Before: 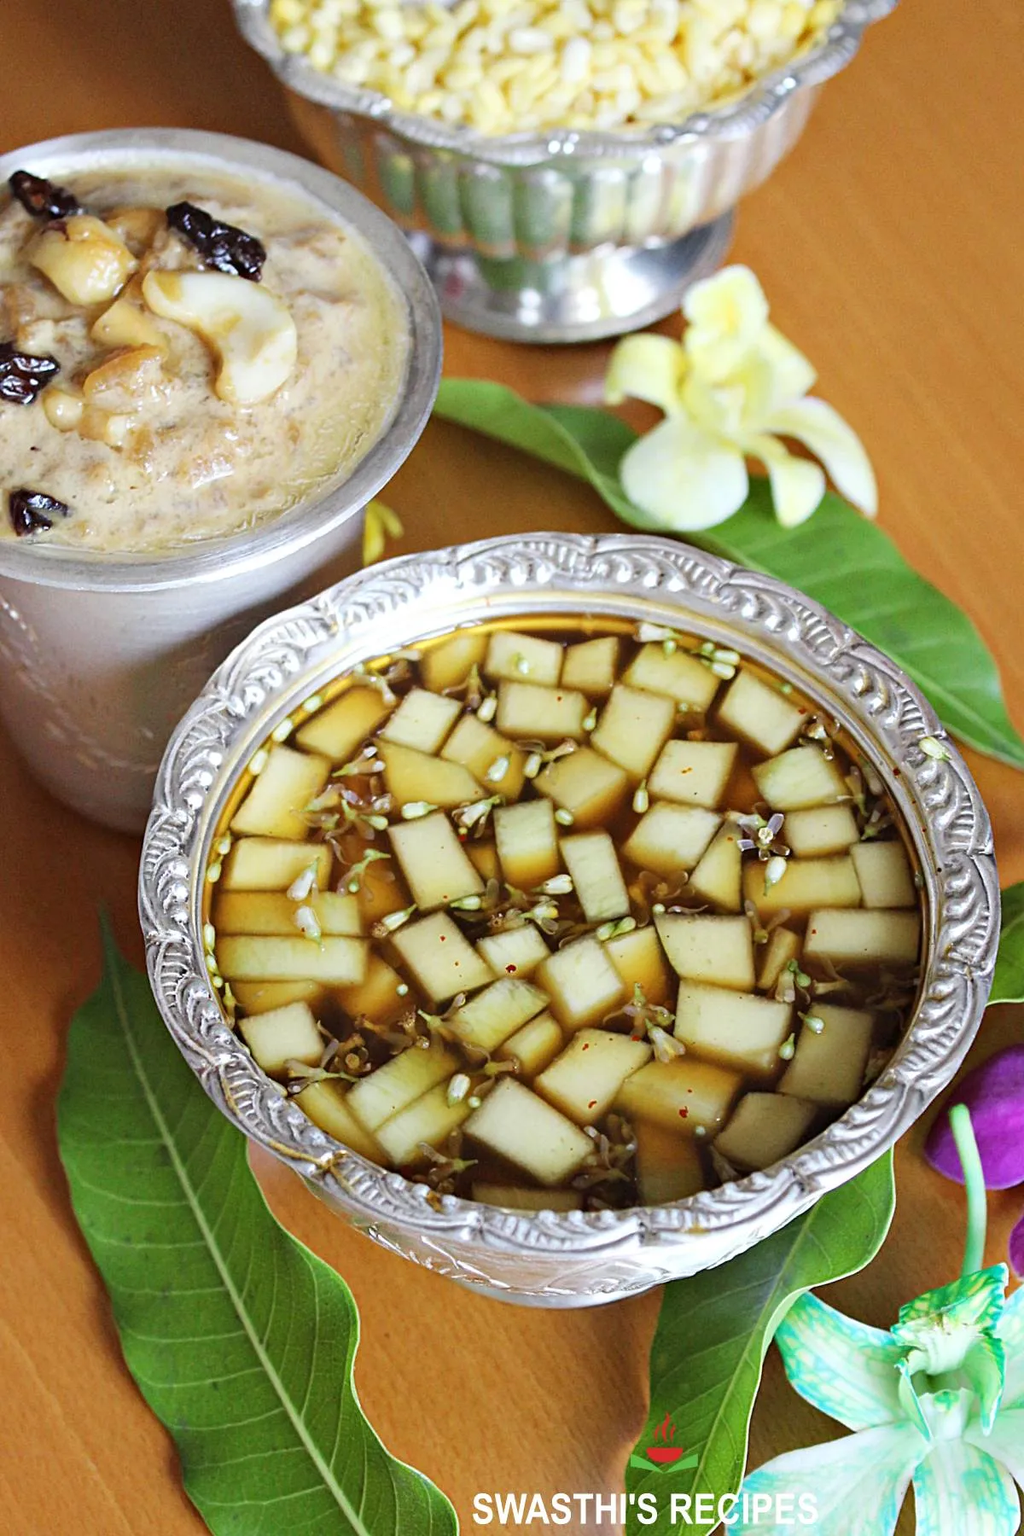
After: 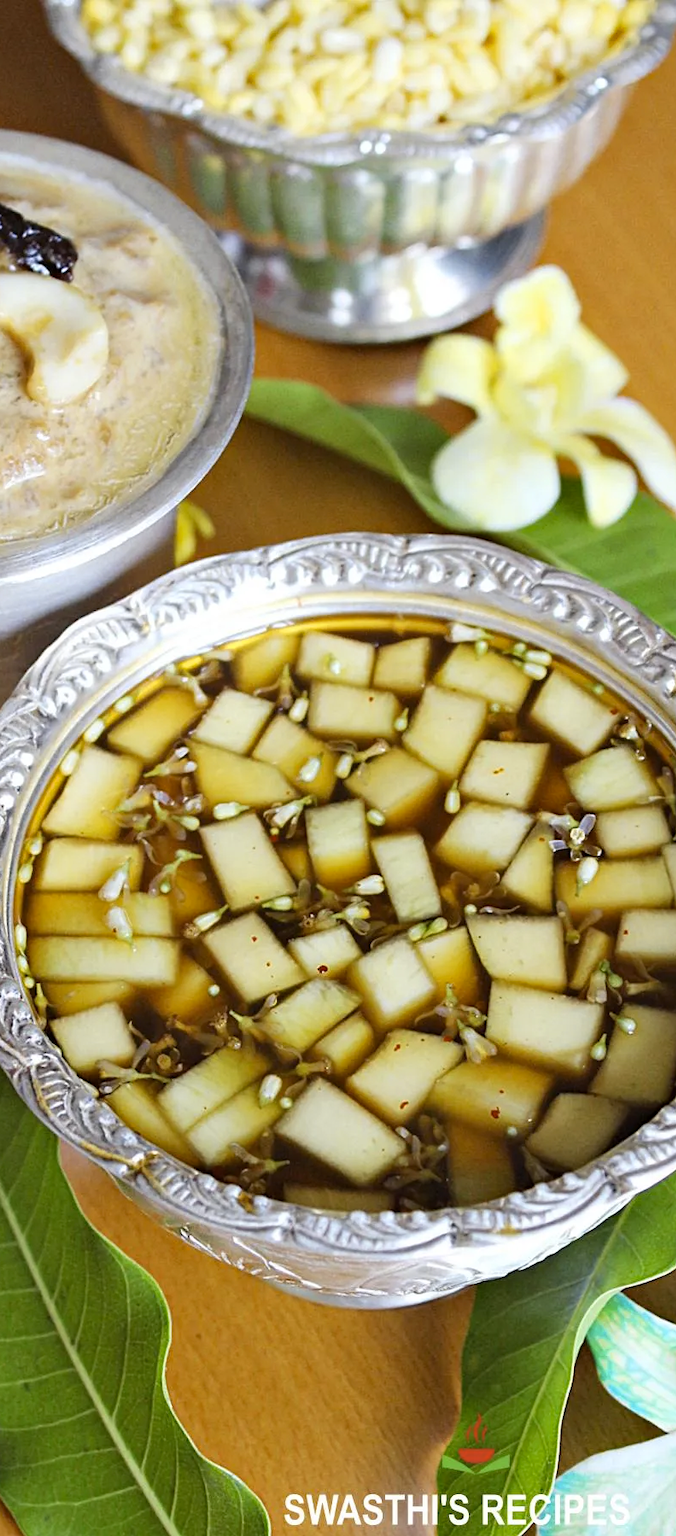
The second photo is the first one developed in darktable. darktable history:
crop and rotate: left 18.442%, right 15.508%
color contrast: green-magenta contrast 0.8, blue-yellow contrast 1.1, unbound 0
